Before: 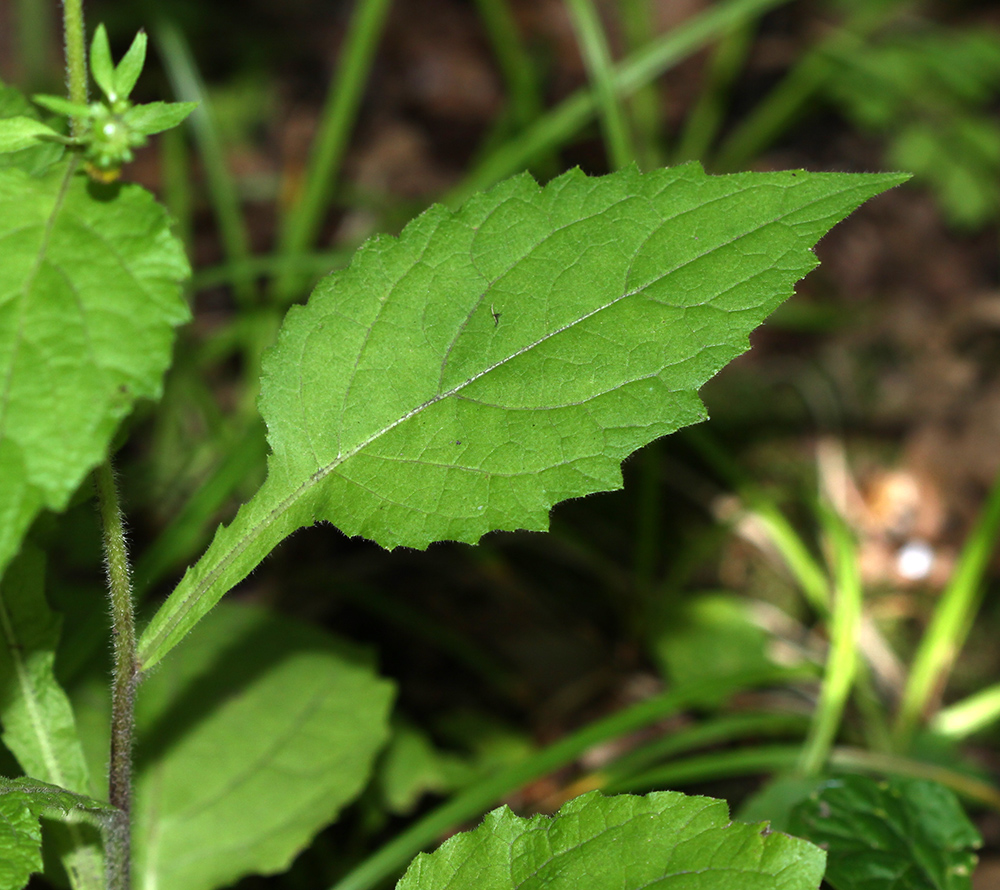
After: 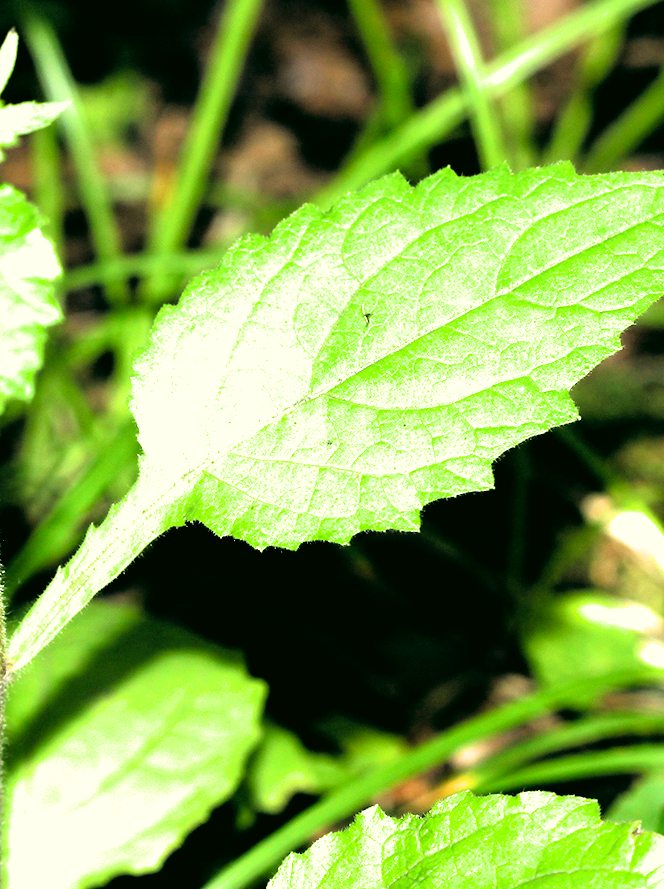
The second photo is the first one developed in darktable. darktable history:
exposure: black level correction 0, exposure 1.38 EV, compensate highlight preservation false
color correction: highlights a* -0.525, highlights b* 9.32, shadows a* -8.81, shadows b* 1.17
filmic rgb: black relative exposure -3.47 EV, white relative exposure 2.26 EV, hardness 3.4
crop and rotate: left 12.906%, right 20.615%
contrast brightness saturation: brightness 0.092, saturation 0.191
